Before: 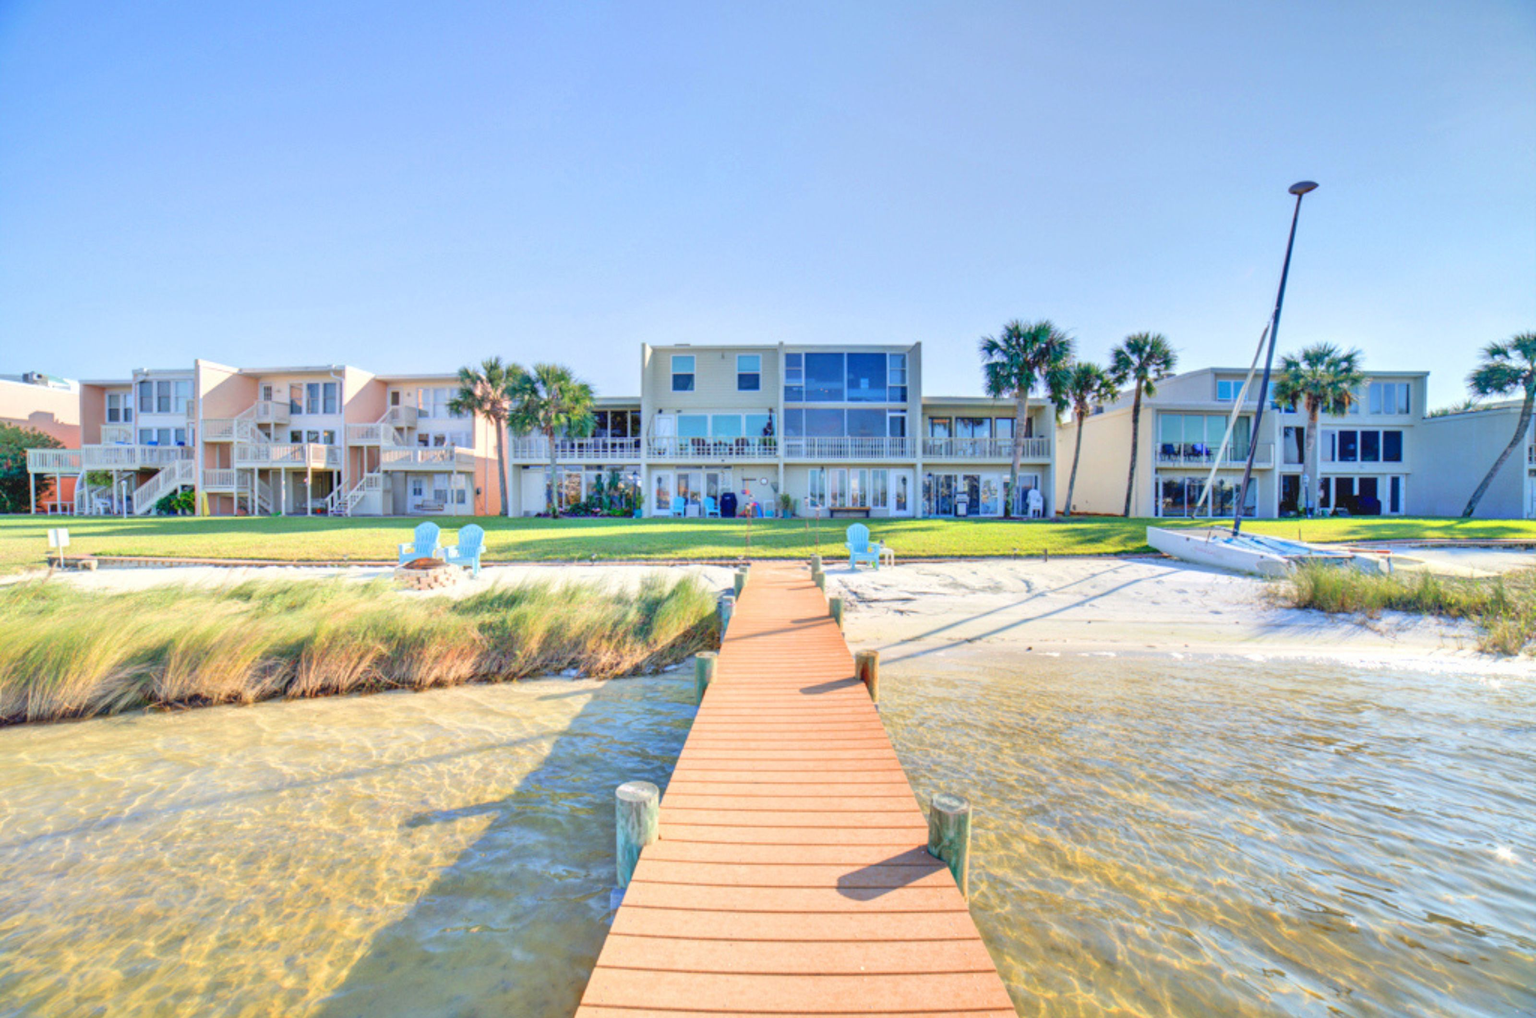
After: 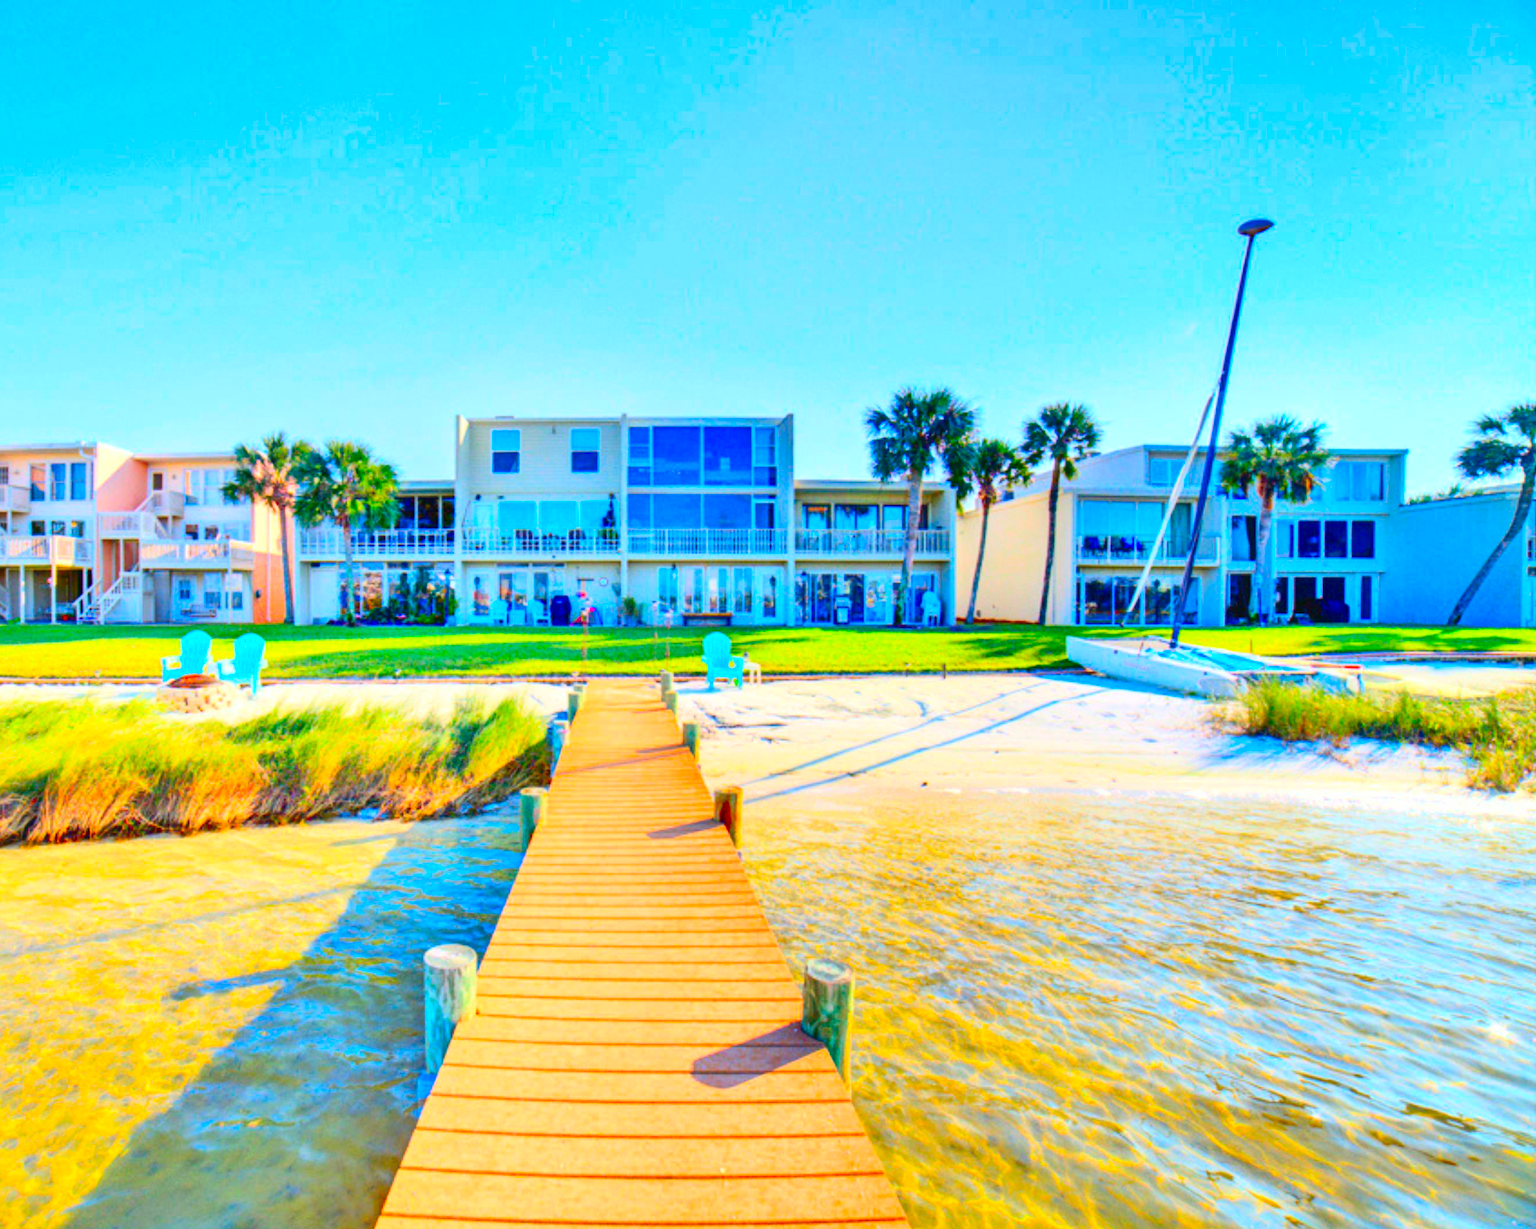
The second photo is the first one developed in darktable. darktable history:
color balance rgb: power › hue 61.01°, perceptual saturation grading › global saturation 25.488%, global vibrance 20%
crop: left 17.259%, bottom 0.043%
contrast brightness saturation: contrast 0.258, brightness 0.021, saturation 0.882
